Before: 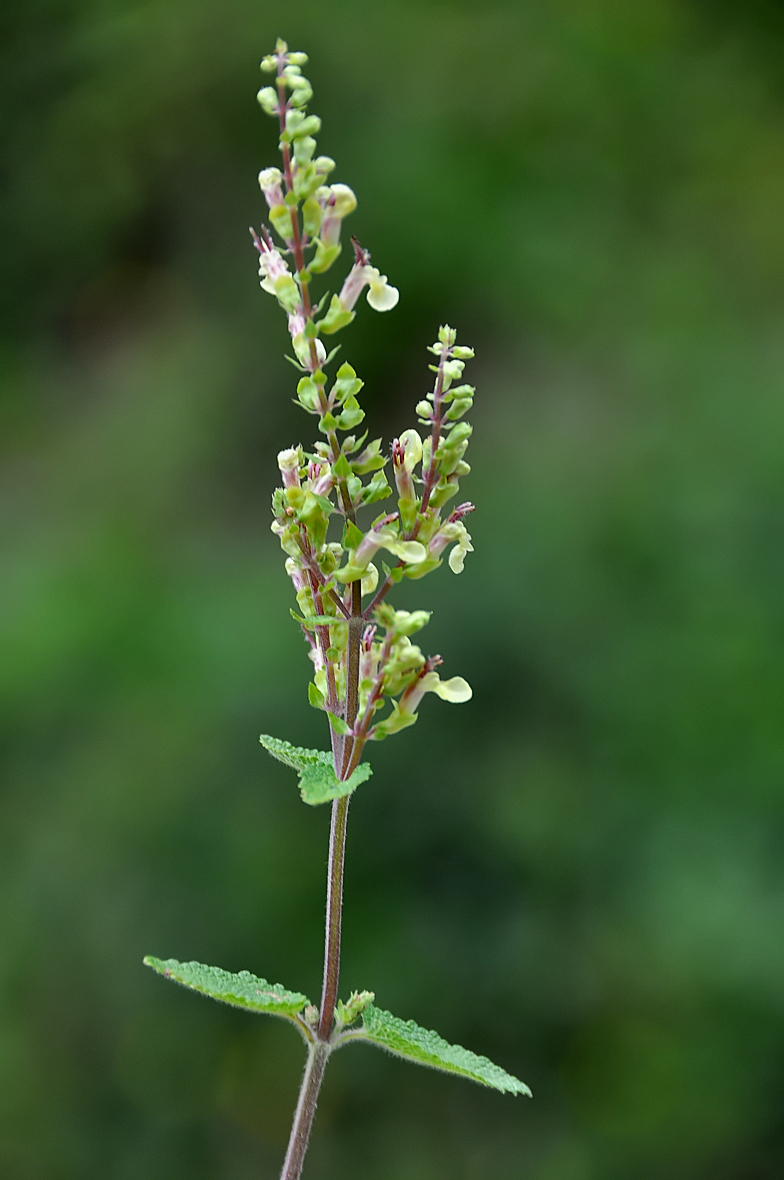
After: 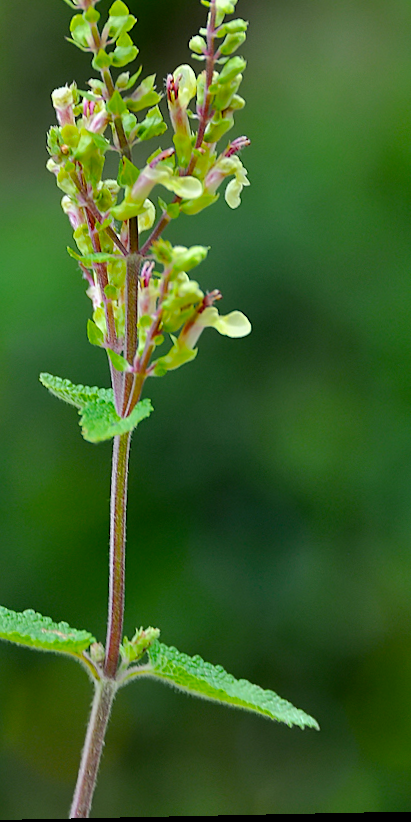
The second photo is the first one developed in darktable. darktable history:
crop and rotate: left 29.237%, top 31.152%, right 19.807%
color balance rgb: perceptual saturation grading › global saturation 25%, perceptual brilliance grading › mid-tones 10%, perceptual brilliance grading › shadows 15%, global vibrance 20%
rotate and perspective: rotation -1.17°, automatic cropping off
